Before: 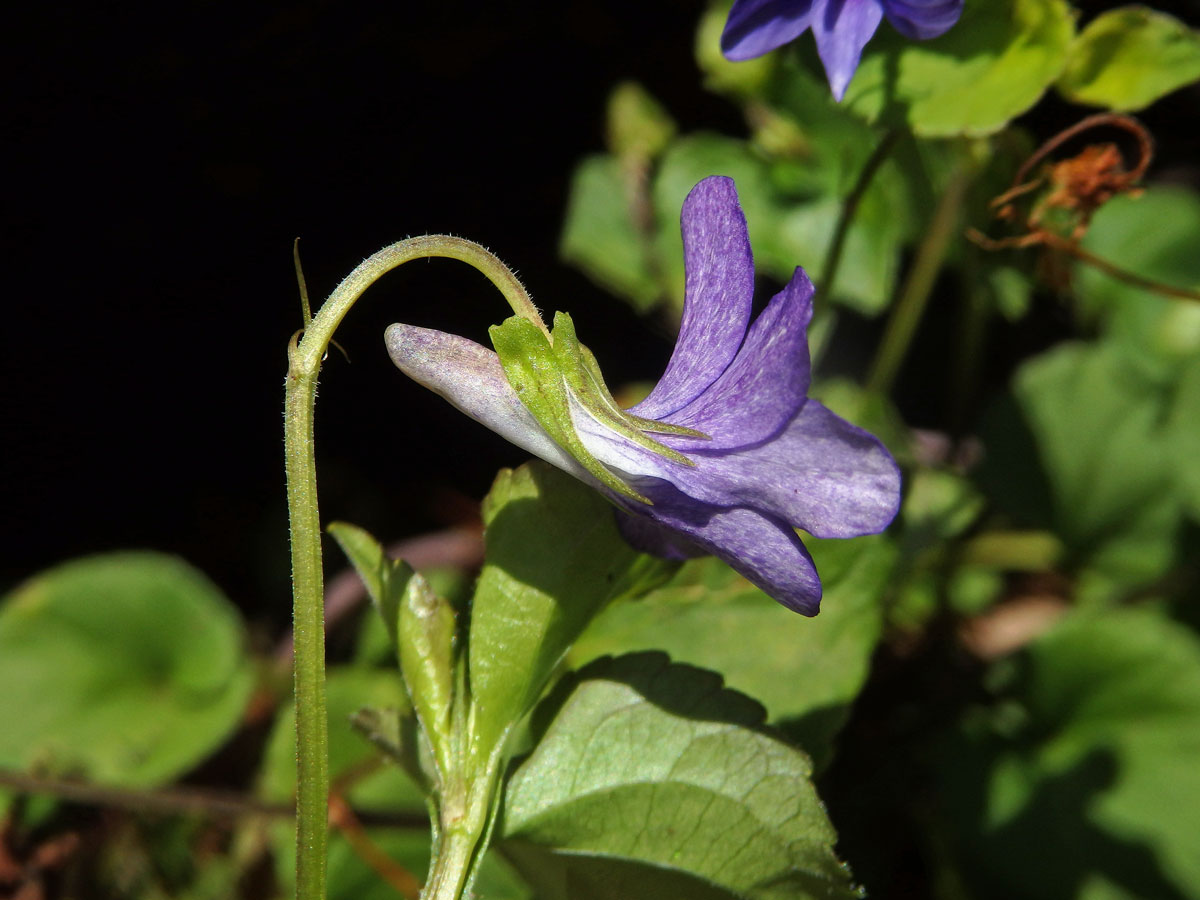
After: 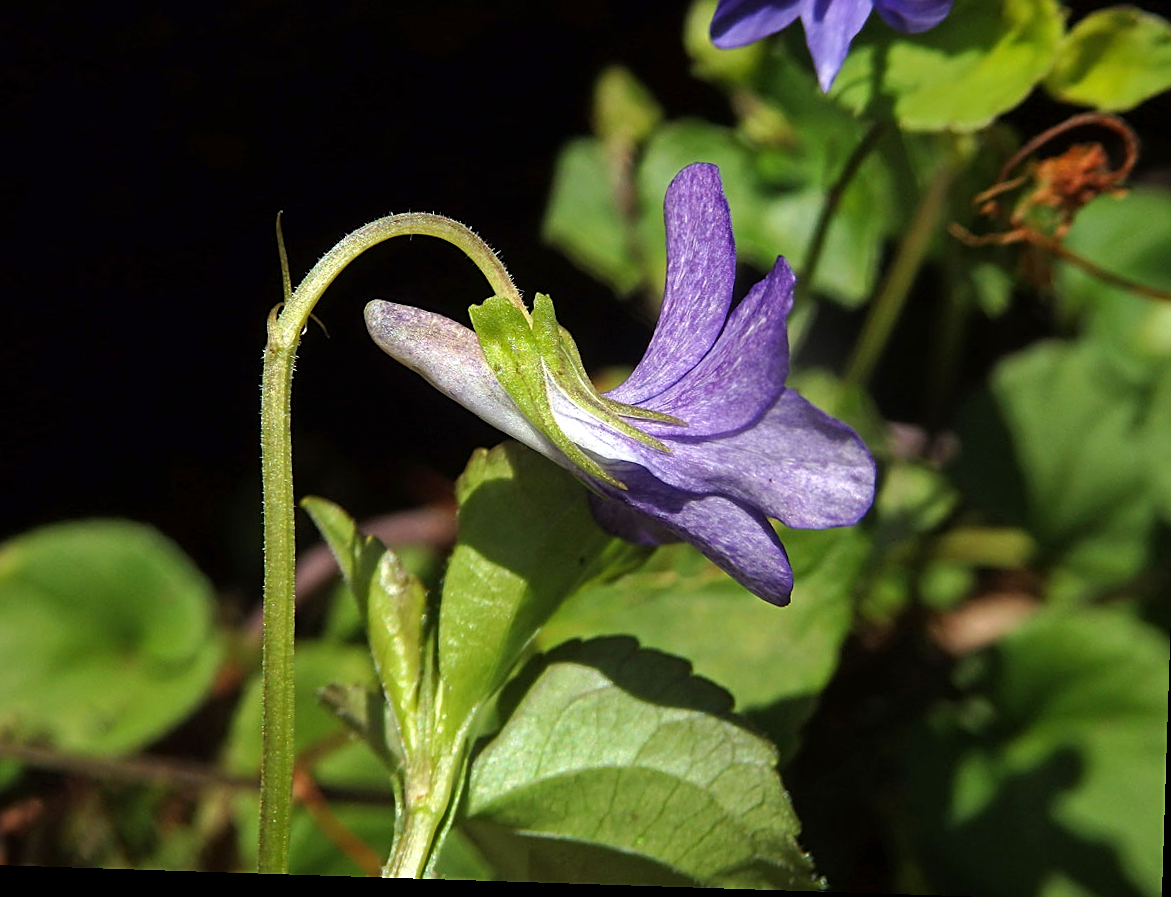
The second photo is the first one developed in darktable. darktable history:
crop and rotate: angle -1.84°, left 3.139%, top 3.855%, right 1.514%, bottom 0.435%
sharpen: on, module defaults
exposure: exposure 0.202 EV, compensate highlight preservation false
